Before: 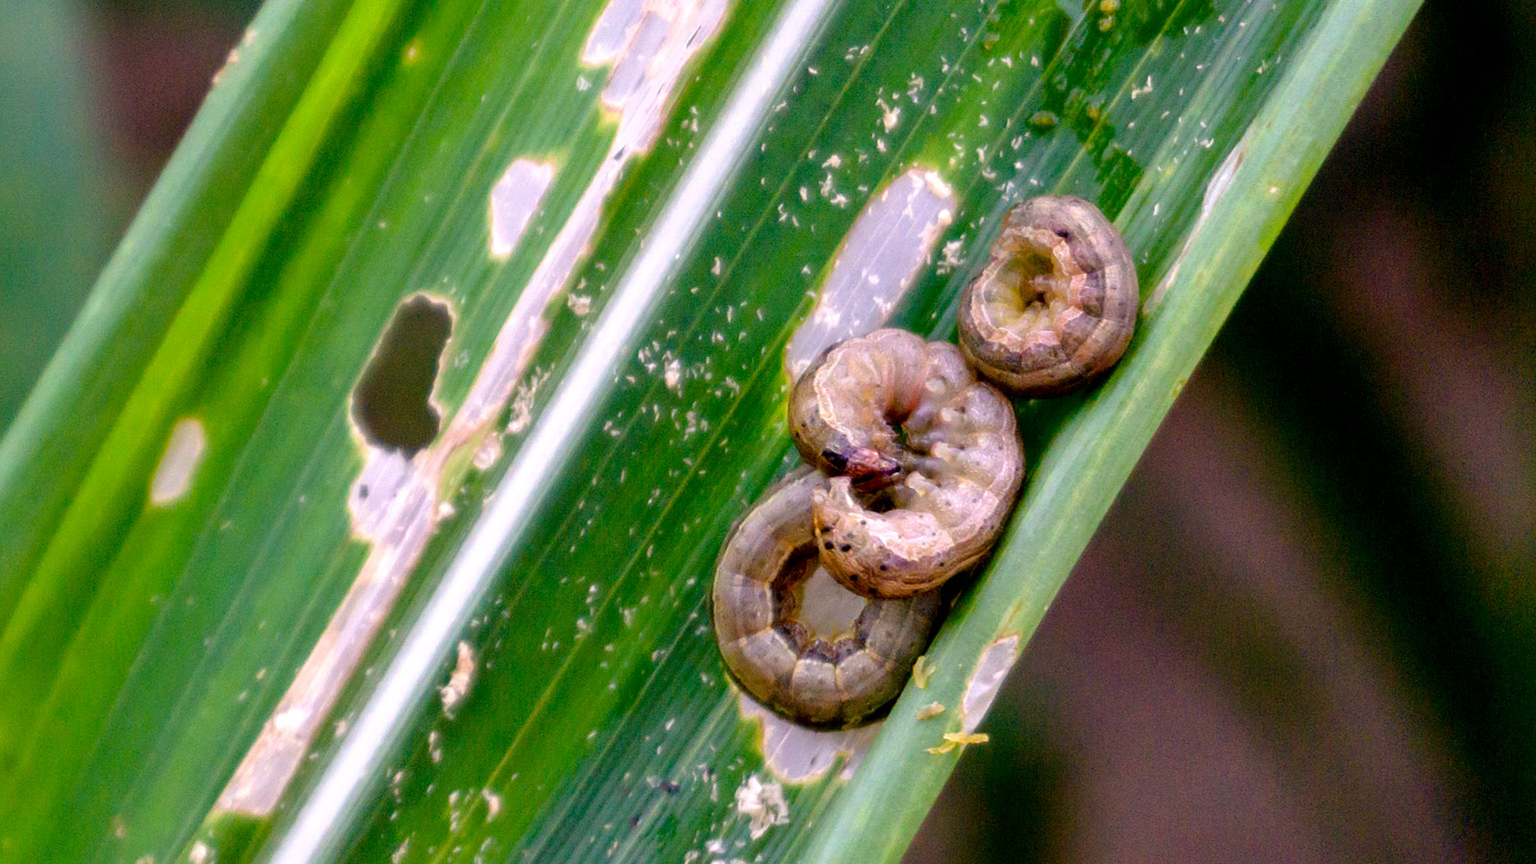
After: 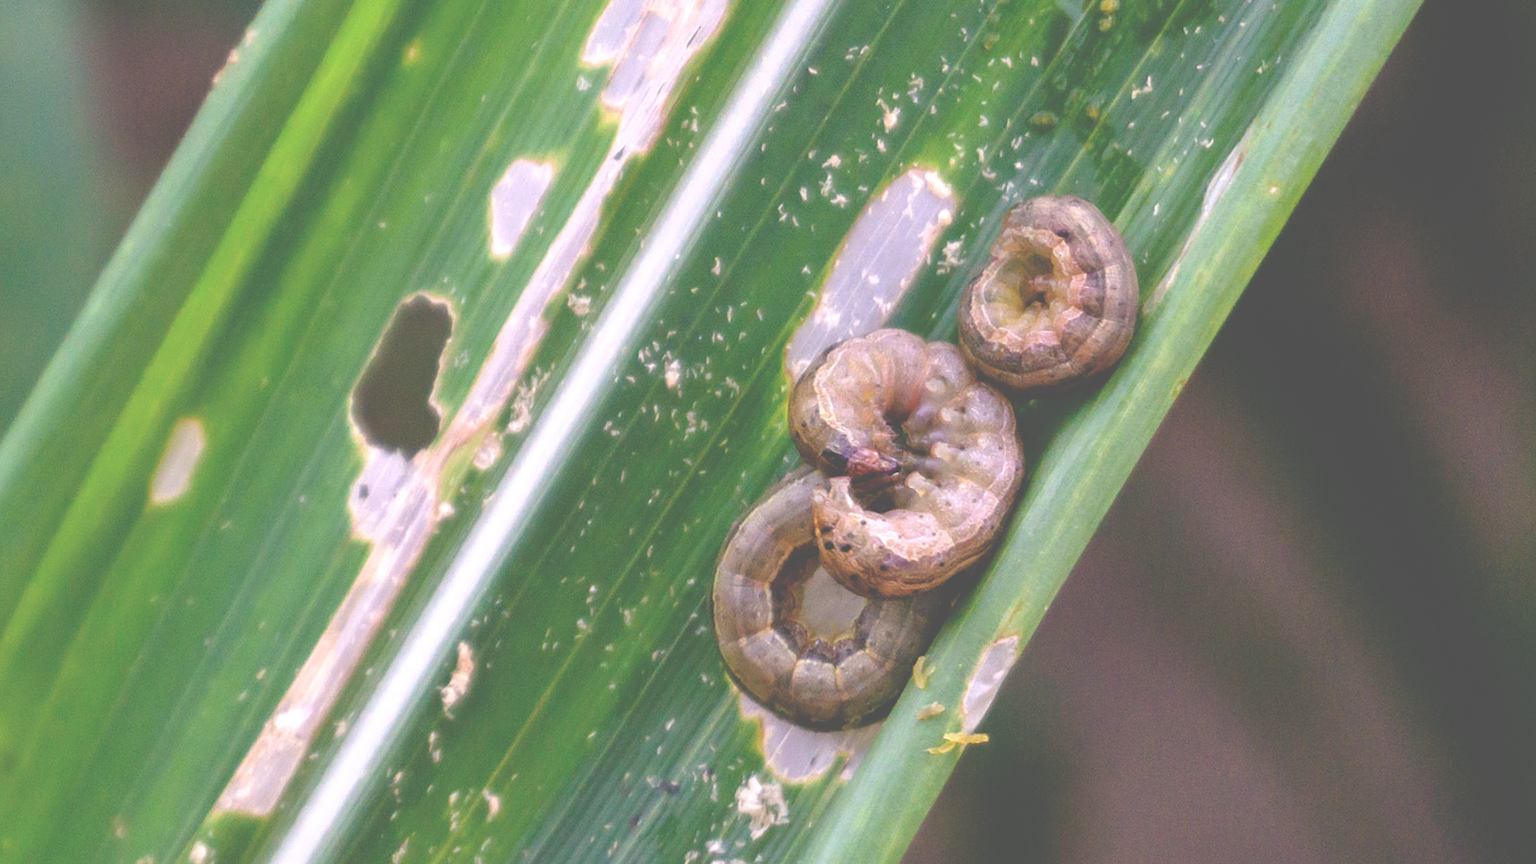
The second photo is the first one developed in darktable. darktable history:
exposure: black level correction -0.086, compensate exposure bias true, compensate highlight preservation false
